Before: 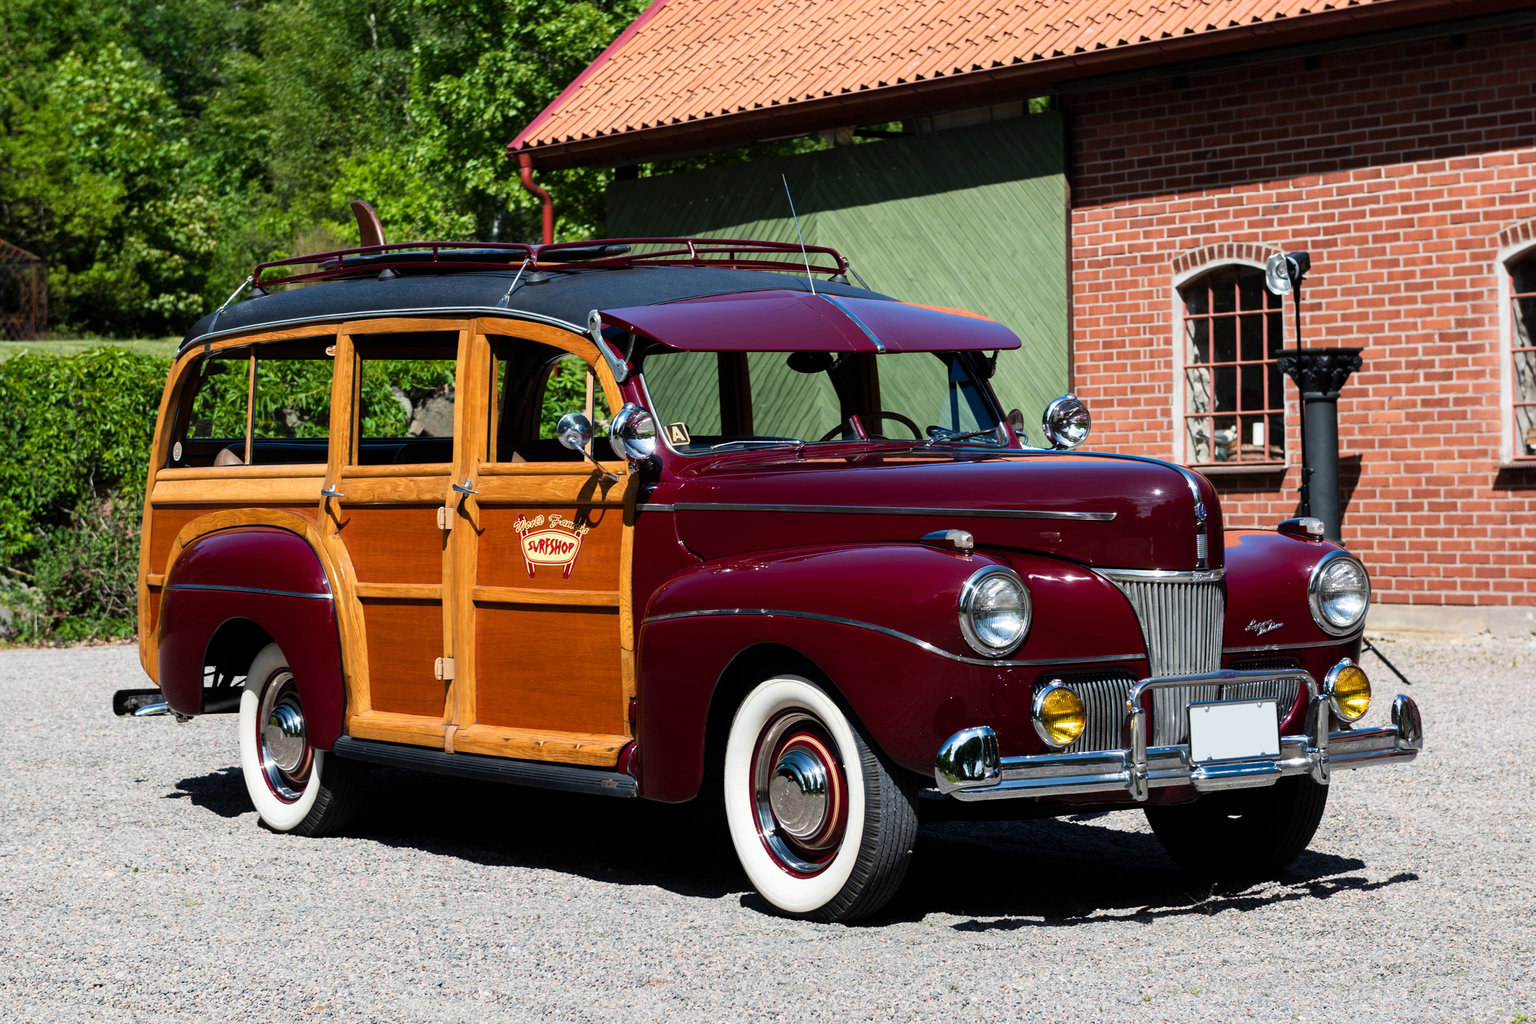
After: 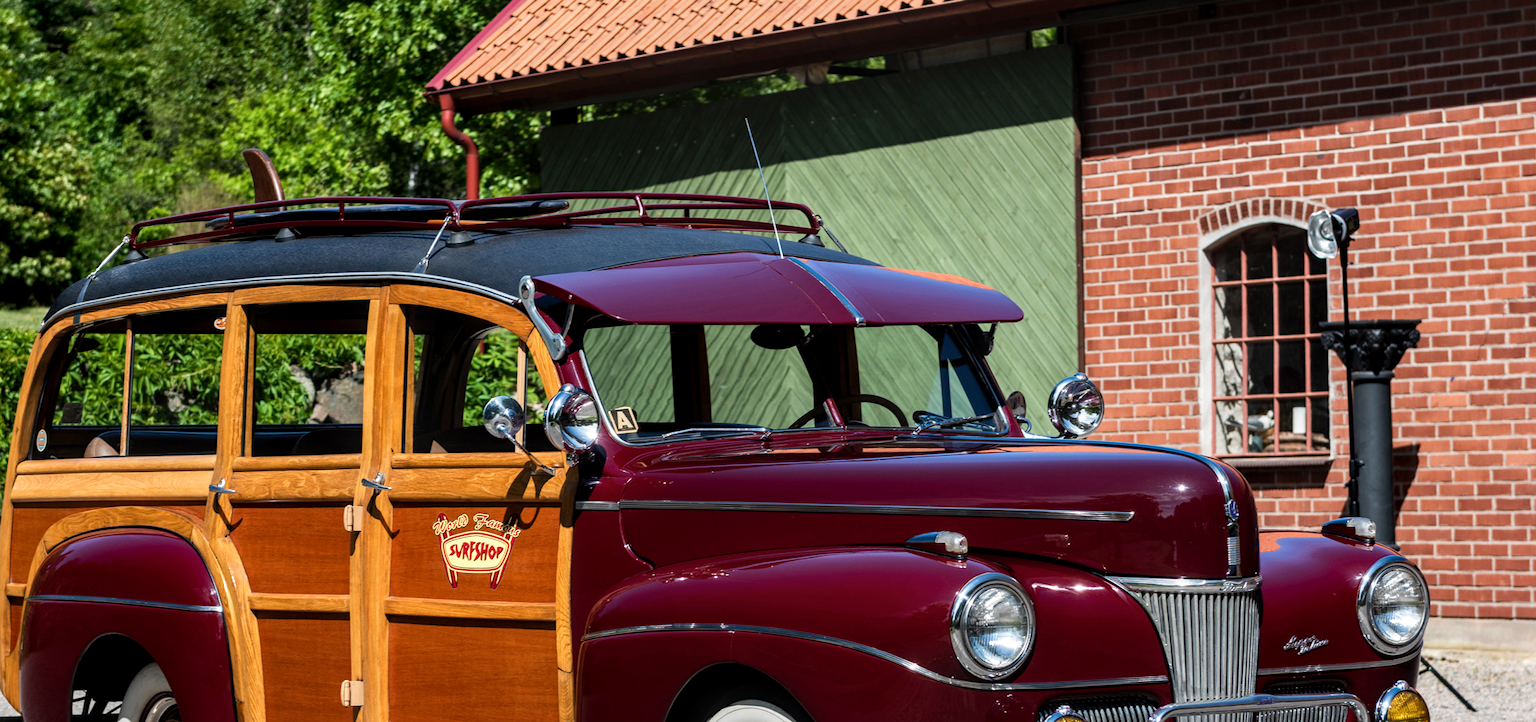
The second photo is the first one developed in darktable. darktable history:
crop and rotate: left 9.23%, top 7.145%, right 4.797%, bottom 32.19%
local contrast: detail 130%
